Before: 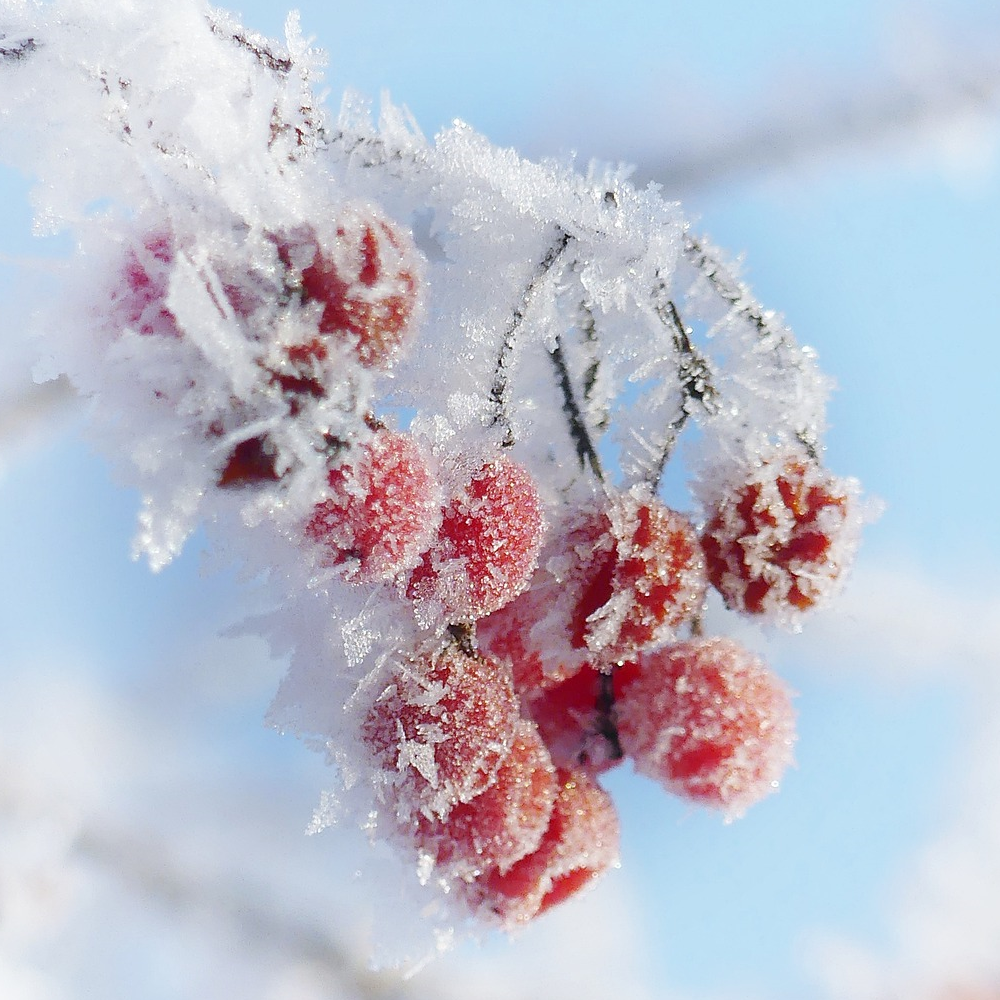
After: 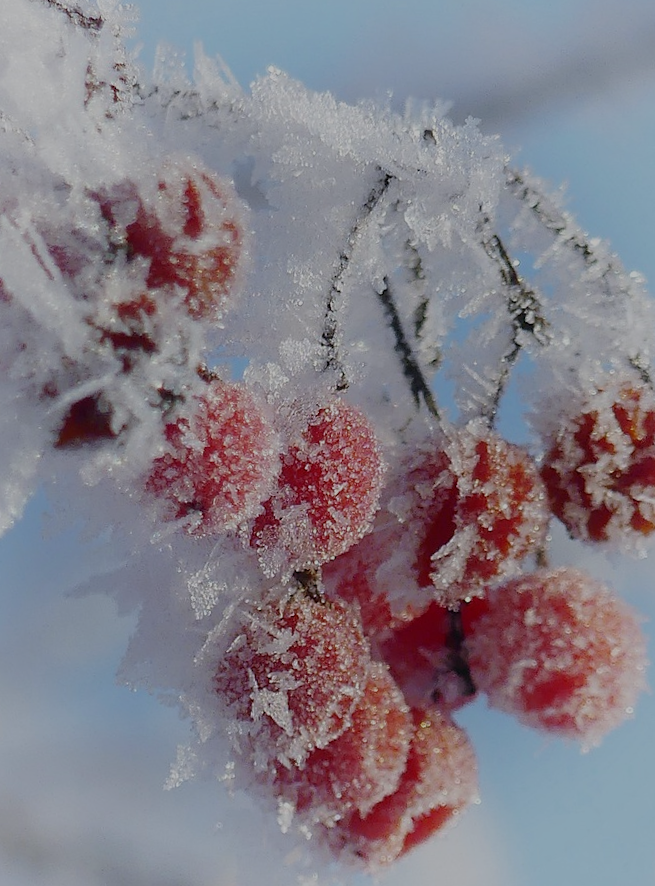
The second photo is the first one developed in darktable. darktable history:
rotate and perspective: rotation -3.52°, crop left 0.036, crop right 0.964, crop top 0.081, crop bottom 0.919
exposure: exposure -1 EV, compensate highlight preservation false
crop and rotate: left 15.754%, right 17.579%
